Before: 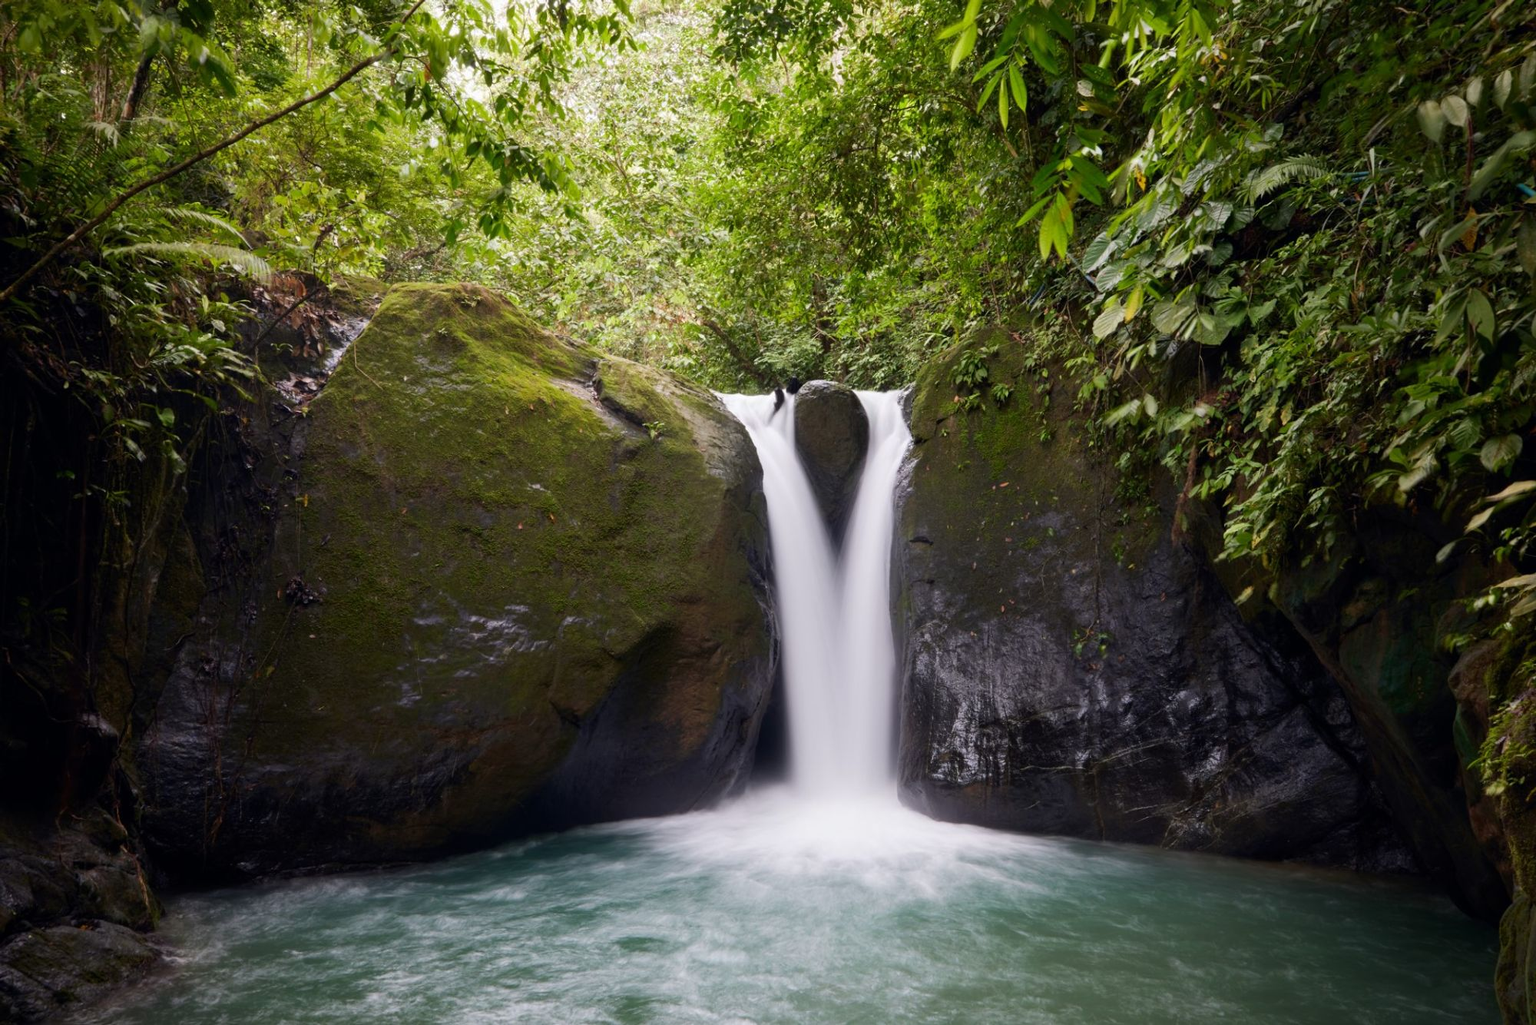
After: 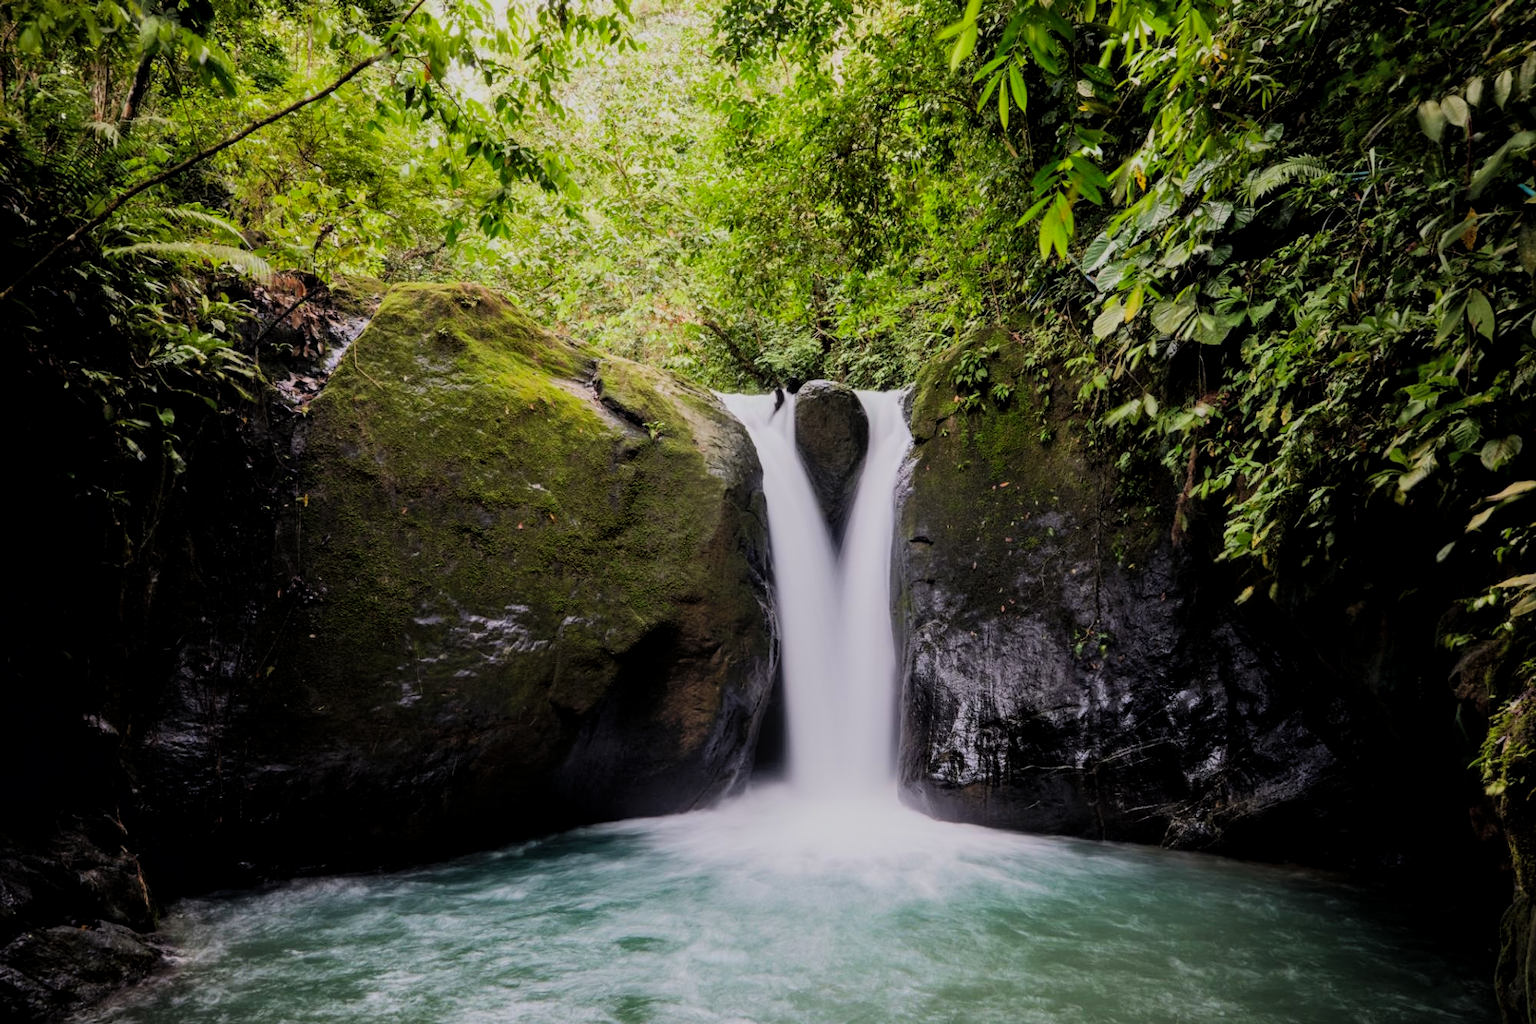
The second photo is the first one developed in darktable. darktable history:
filmic rgb: black relative exposure -6.15 EV, white relative exposure 6.96 EV, hardness 2.23, color science v6 (2022)
contrast brightness saturation: contrast 0.07, brightness 0.08, saturation 0.18
local contrast: on, module defaults
